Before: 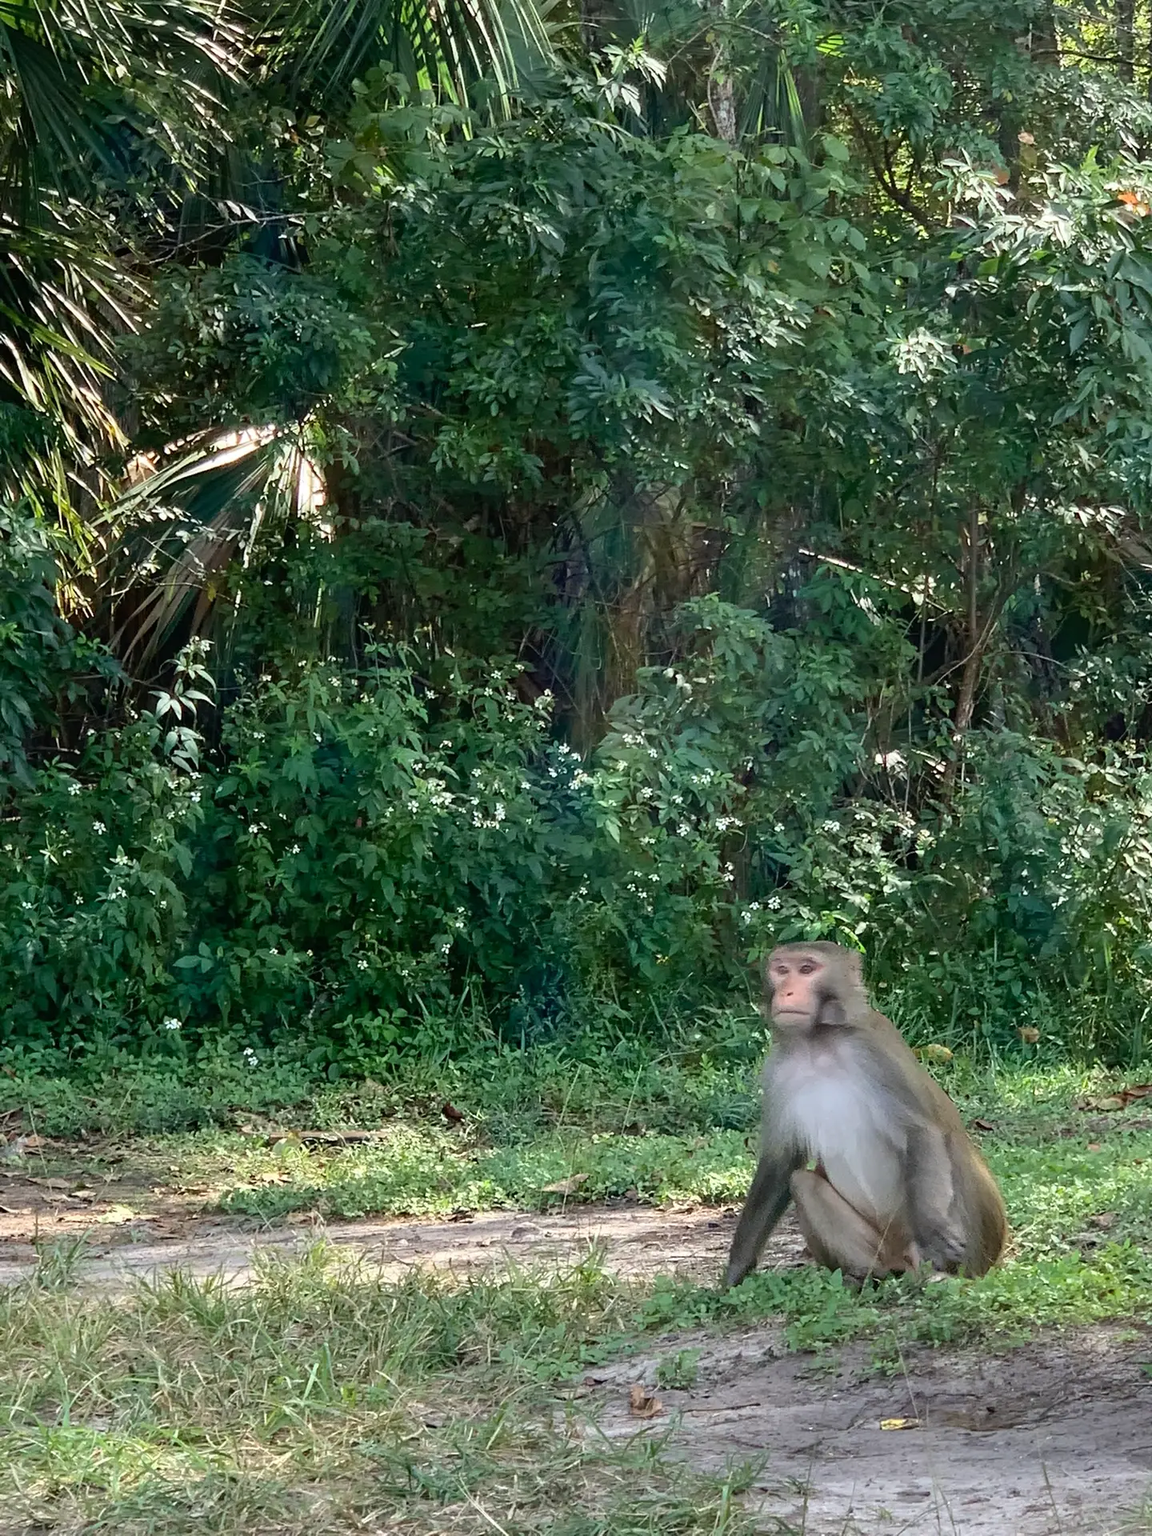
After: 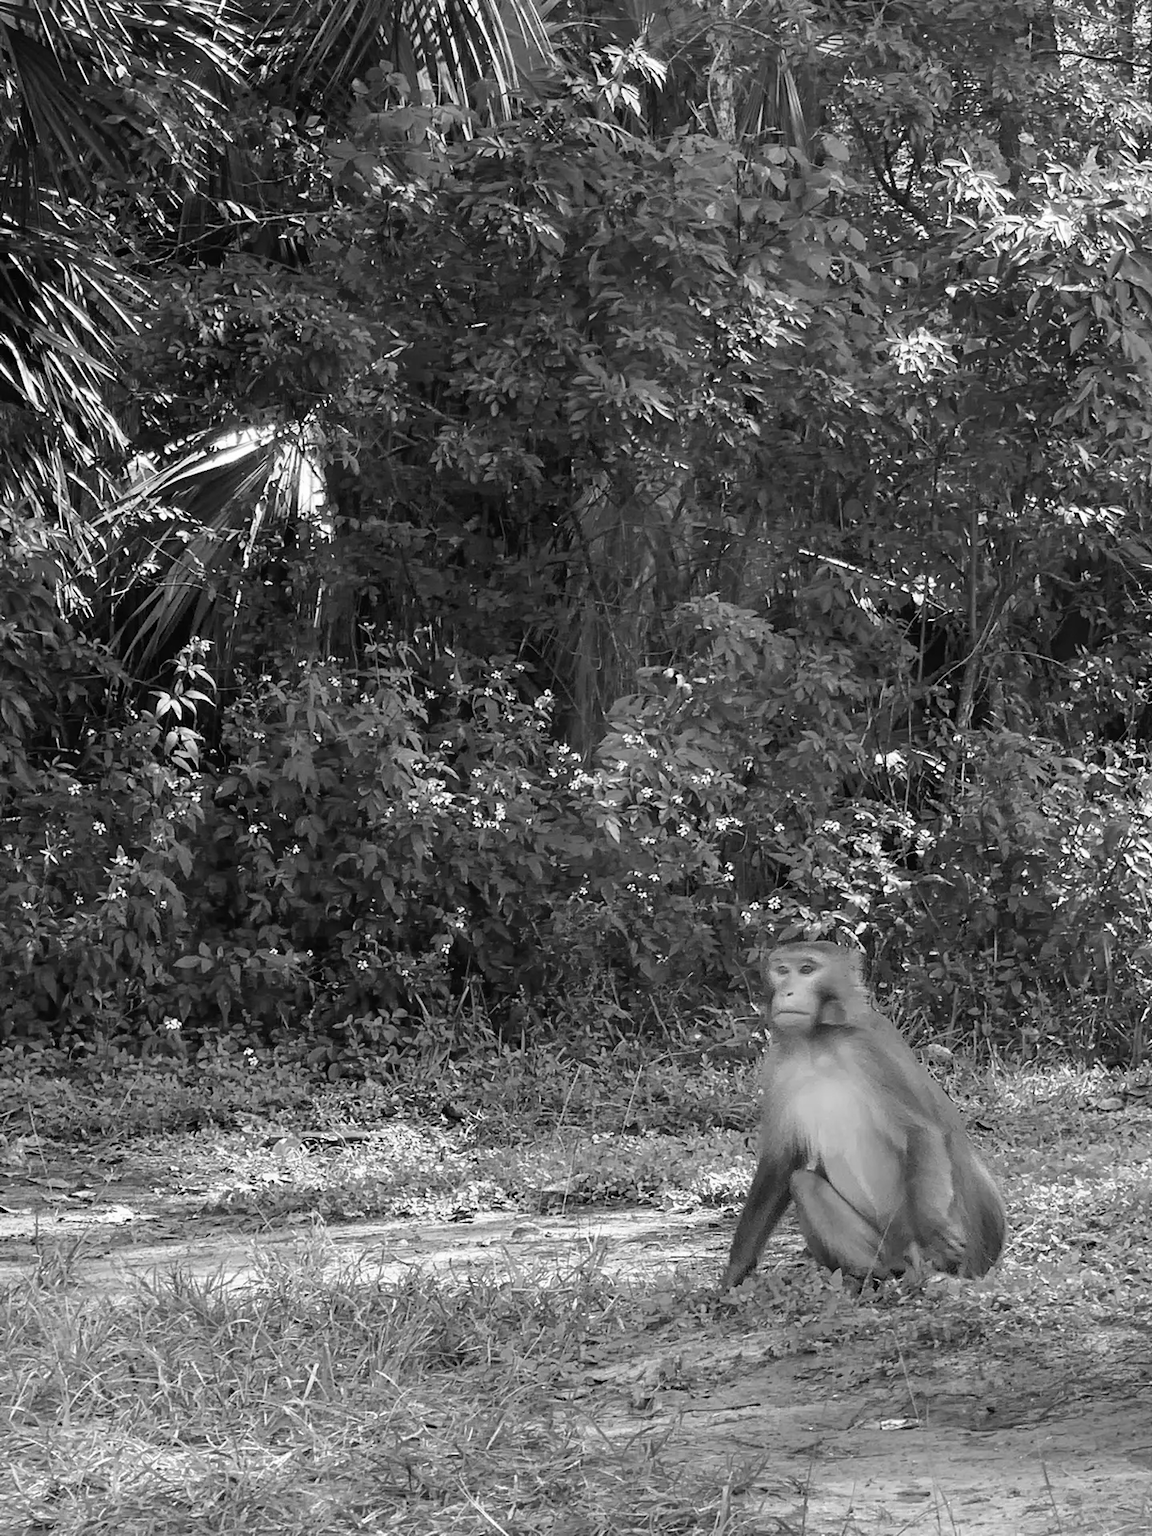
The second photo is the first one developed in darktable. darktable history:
rotate and perspective: crop left 0, crop top 0
monochrome: on, module defaults
